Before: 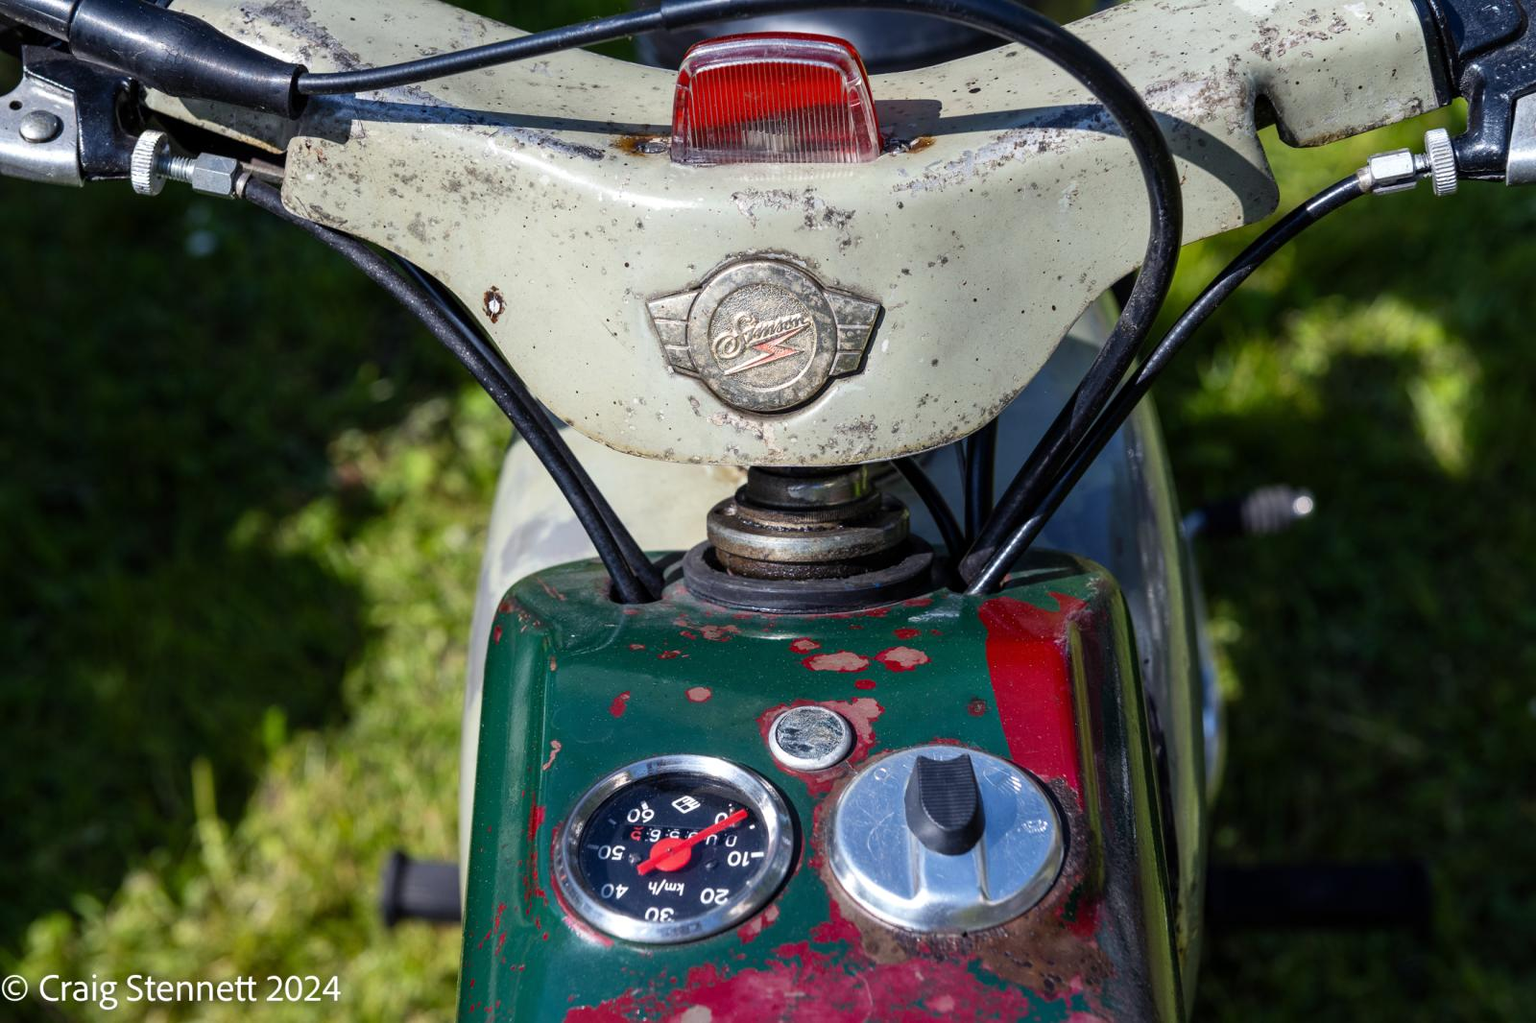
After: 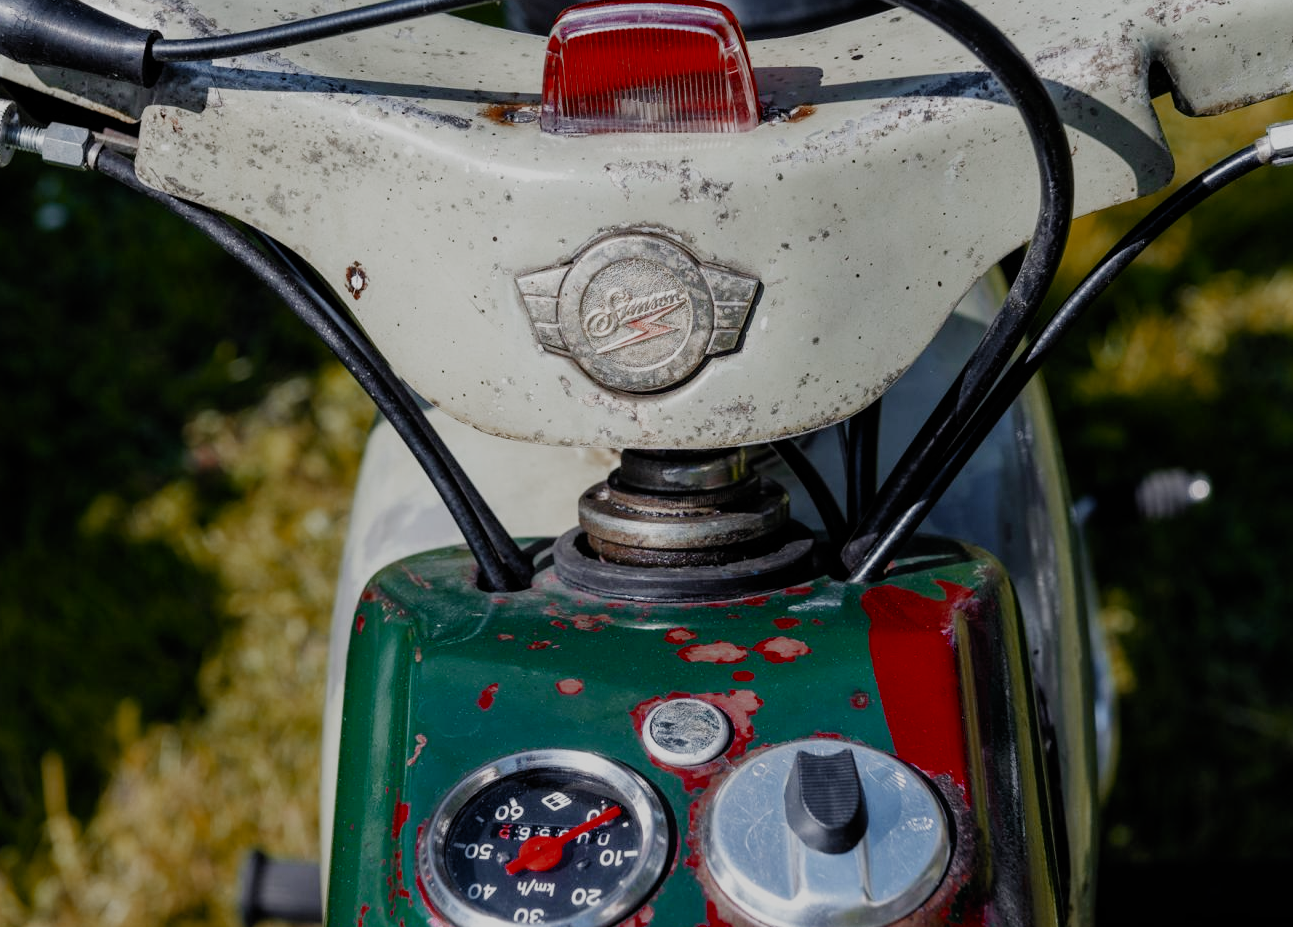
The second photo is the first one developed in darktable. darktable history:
filmic rgb: black relative exposure -7.96 EV, white relative exposure 4 EV, hardness 4.13, contrast 0.922, preserve chrominance no, color science v4 (2020), contrast in shadows soft, contrast in highlights soft
crop: left 9.911%, top 3.481%, right 9.242%, bottom 9.478%
color zones: curves: ch0 [(0, 0.299) (0.25, 0.383) (0.456, 0.352) (0.736, 0.571)]; ch1 [(0, 0.63) (0.151, 0.568) (0.254, 0.416) (0.47, 0.558) (0.732, 0.37) (0.909, 0.492)]; ch2 [(0.004, 0.604) (0.158, 0.443) (0.257, 0.403) (0.761, 0.468)]
exposure: exposure -0.047 EV, compensate highlight preservation false
